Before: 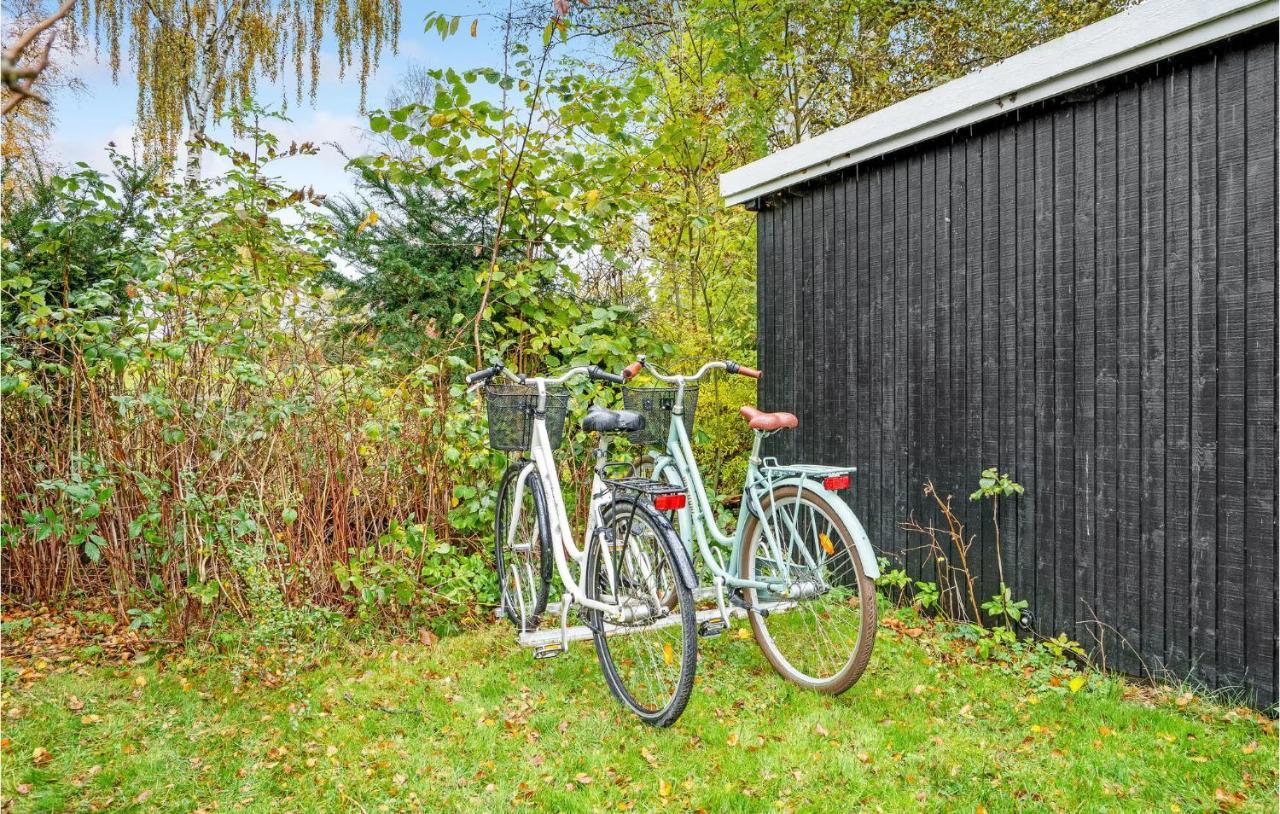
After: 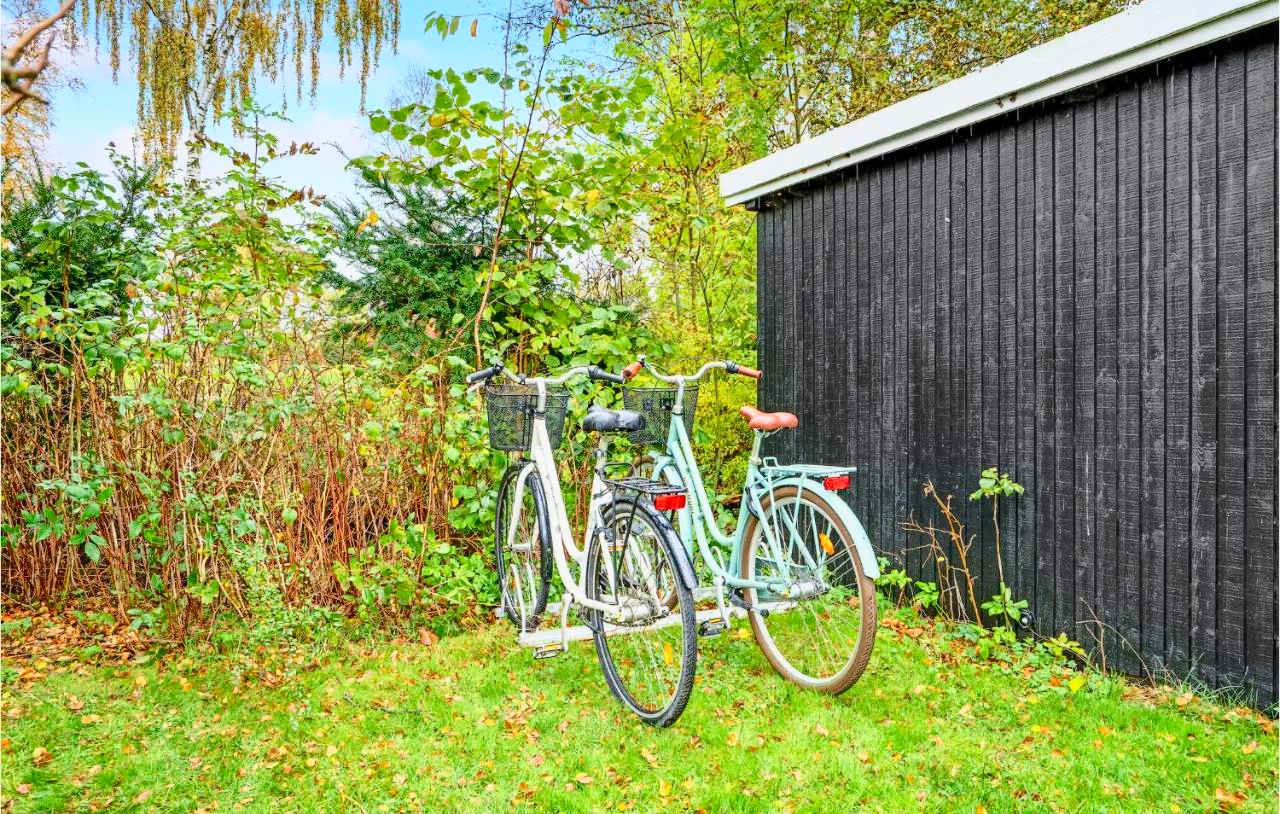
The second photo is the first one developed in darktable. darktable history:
tone curve: curves: ch0 [(0, 0) (0.091, 0.077) (0.517, 0.574) (0.745, 0.82) (0.844, 0.908) (0.909, 0.942) (1, 0.973)]; ch1 [(0, 0) (0.437, 0.404) (0.5, 0.5) (0.534, 0.546) (0.58, 0.603) (0.616, 0.649) (1, 1)]; ch2 [(0, 0) (0.442, 0.415) (0.5, 0.5) (0.535, 0.547) (0.585, 0.62) (1, 1)], color space Lab, independent channels, preserve colors none
